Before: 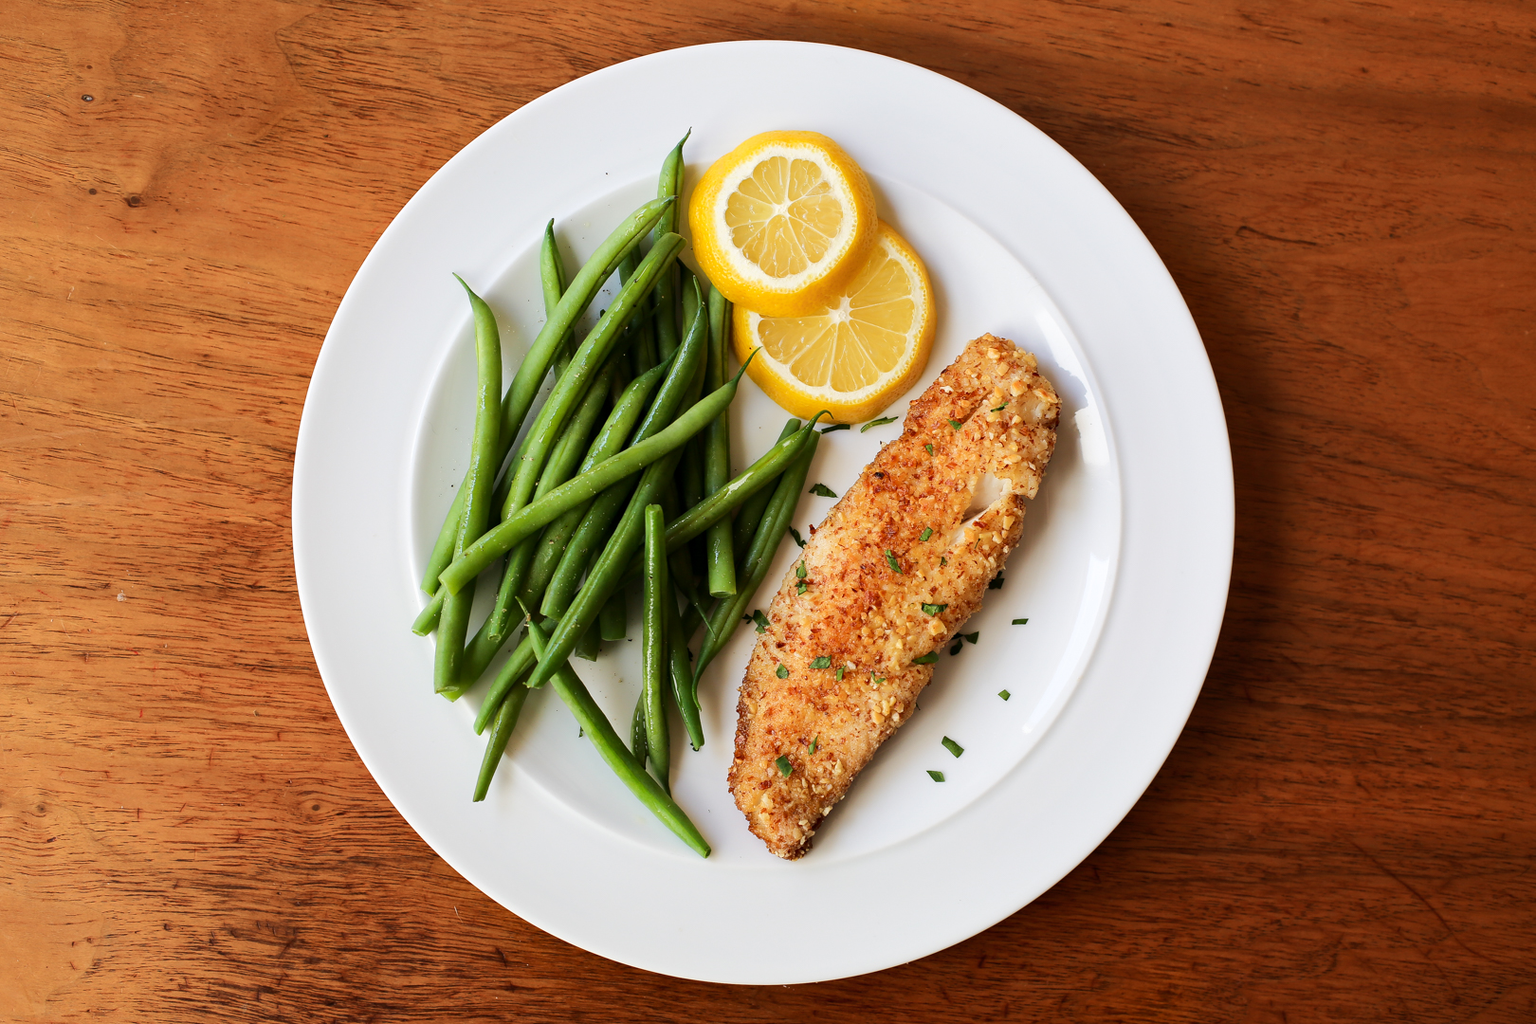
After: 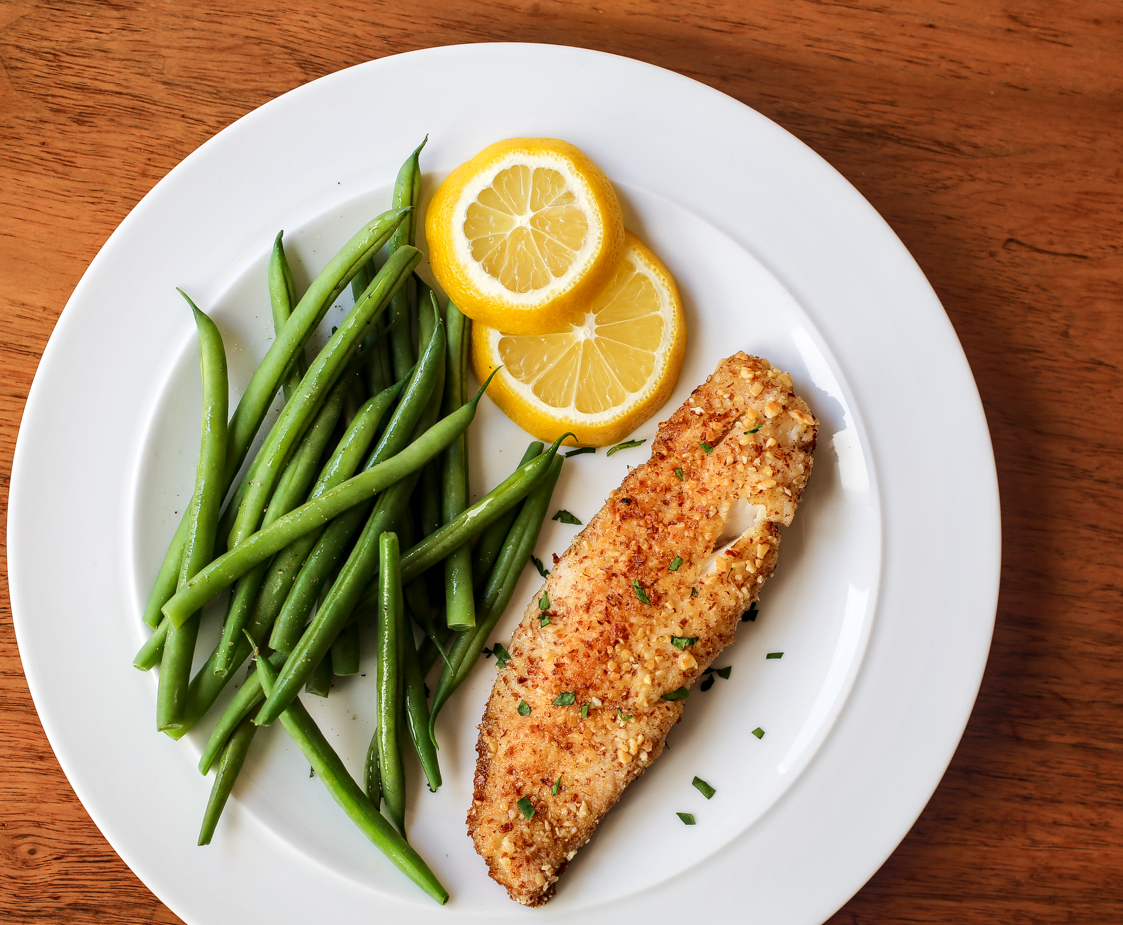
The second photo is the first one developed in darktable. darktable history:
crop: left 18.613%, right 12.054%, bottom 14.296%
local contrast: on, module defaults
